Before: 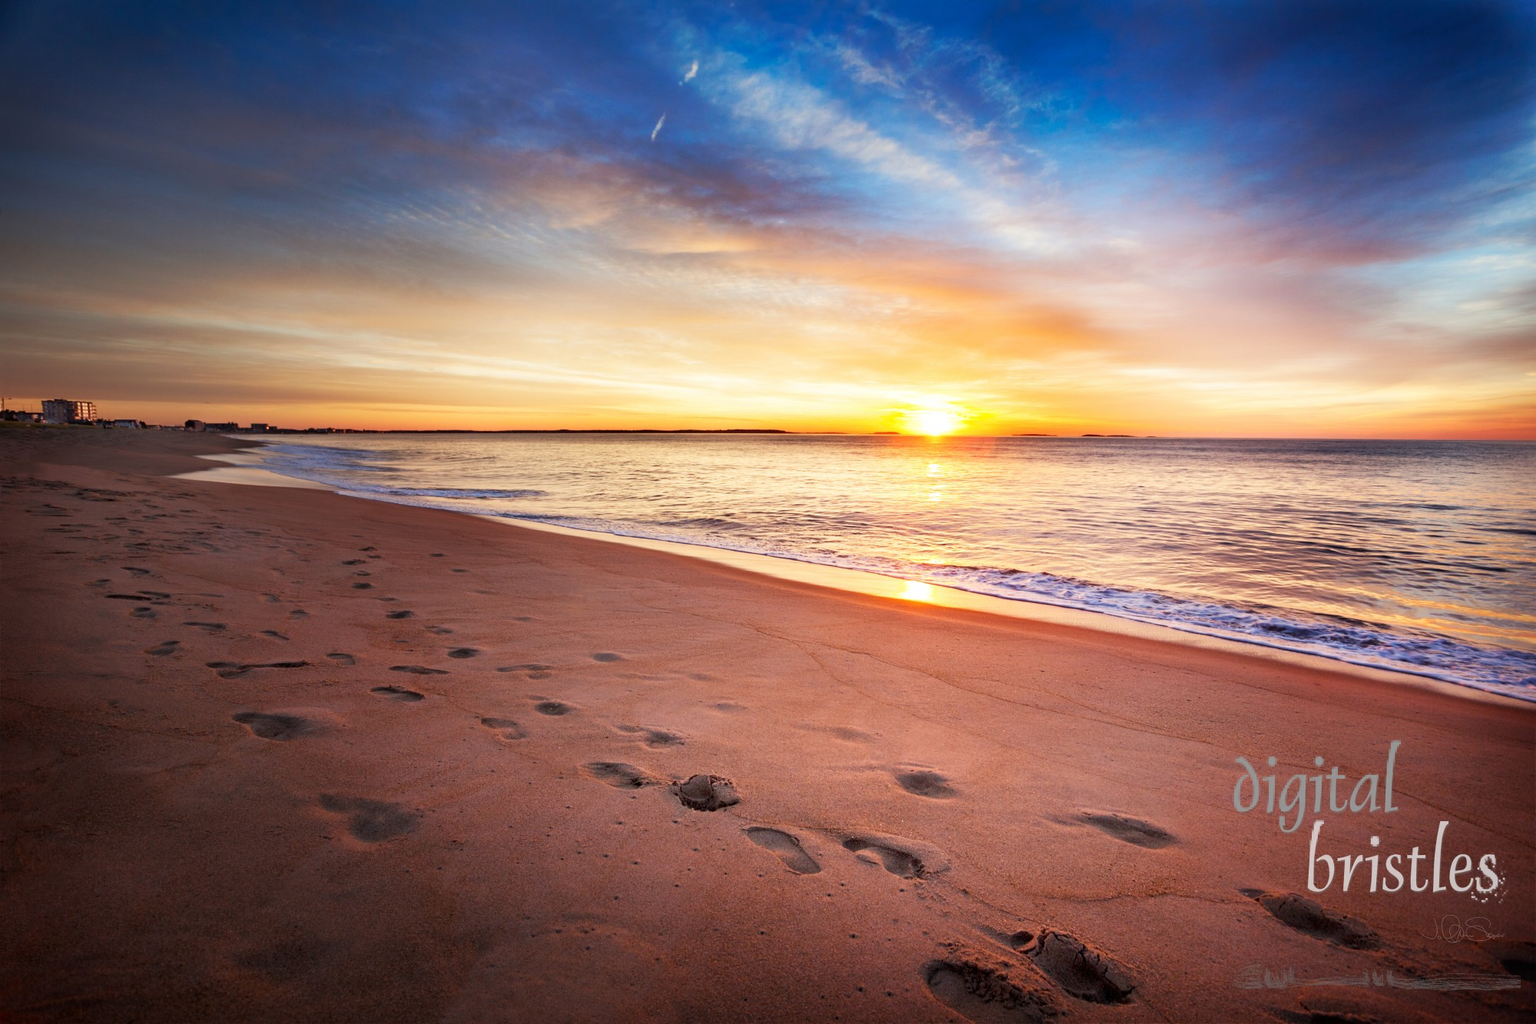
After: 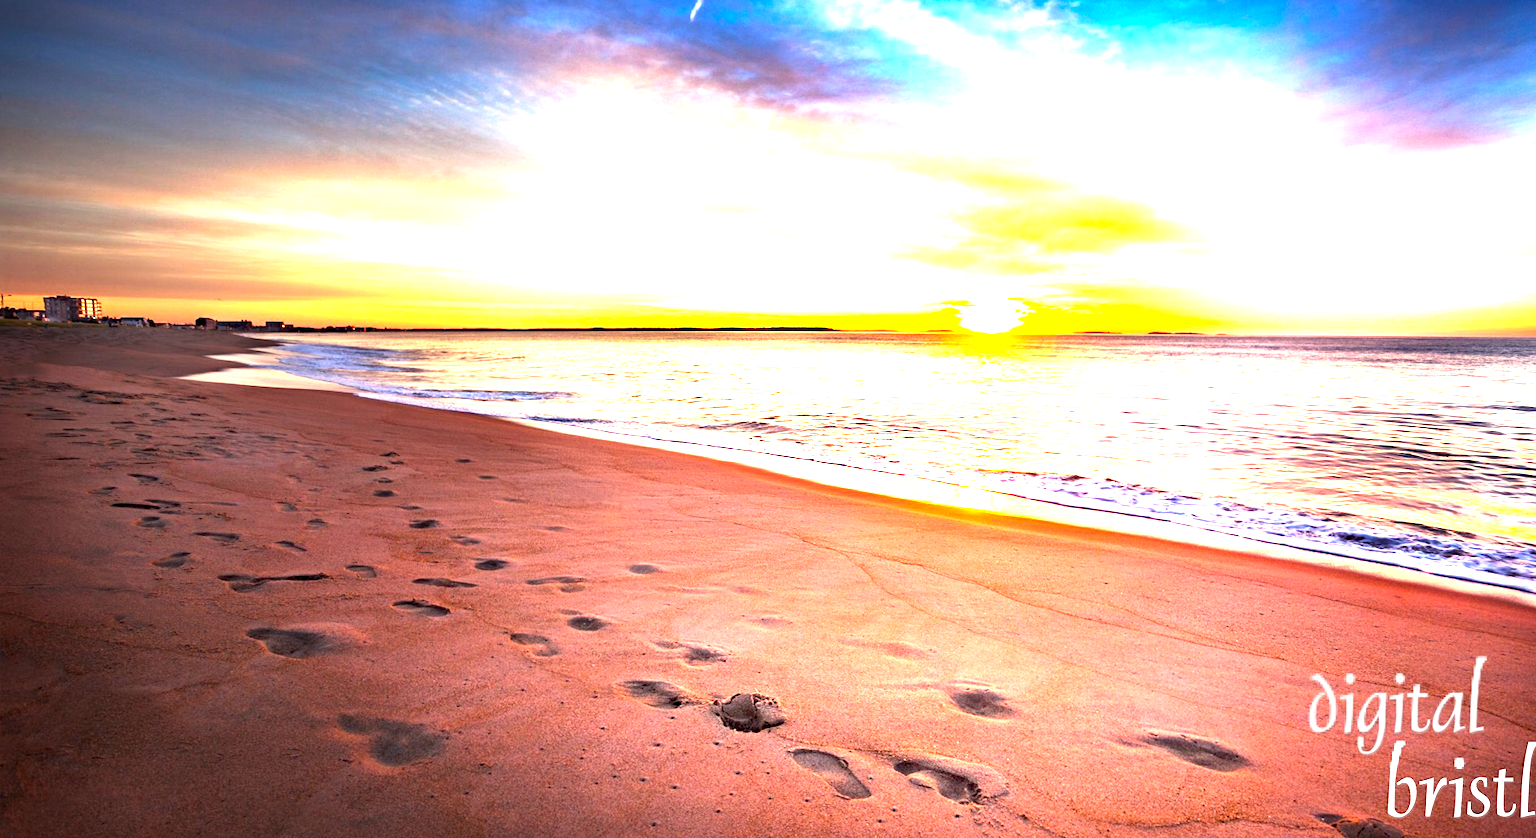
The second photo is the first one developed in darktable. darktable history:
crop and rotate: angle 0.069°, top 11.802%, right 5.598%, bottom 10.789%
color balance rgb: shadows lift › hue 86.92°, perceptual saturation grading › global saturation 17.648%, perceptual brilliance grading › global brilliance 14.85%, perceptual brilliance grading › shadows -34.706%
haze removal: compatibility mode true, adaptive false
exposure: black level correction 0, exposure 1.403 EV, compensate exposure bias true, compensate highlight preservation false
